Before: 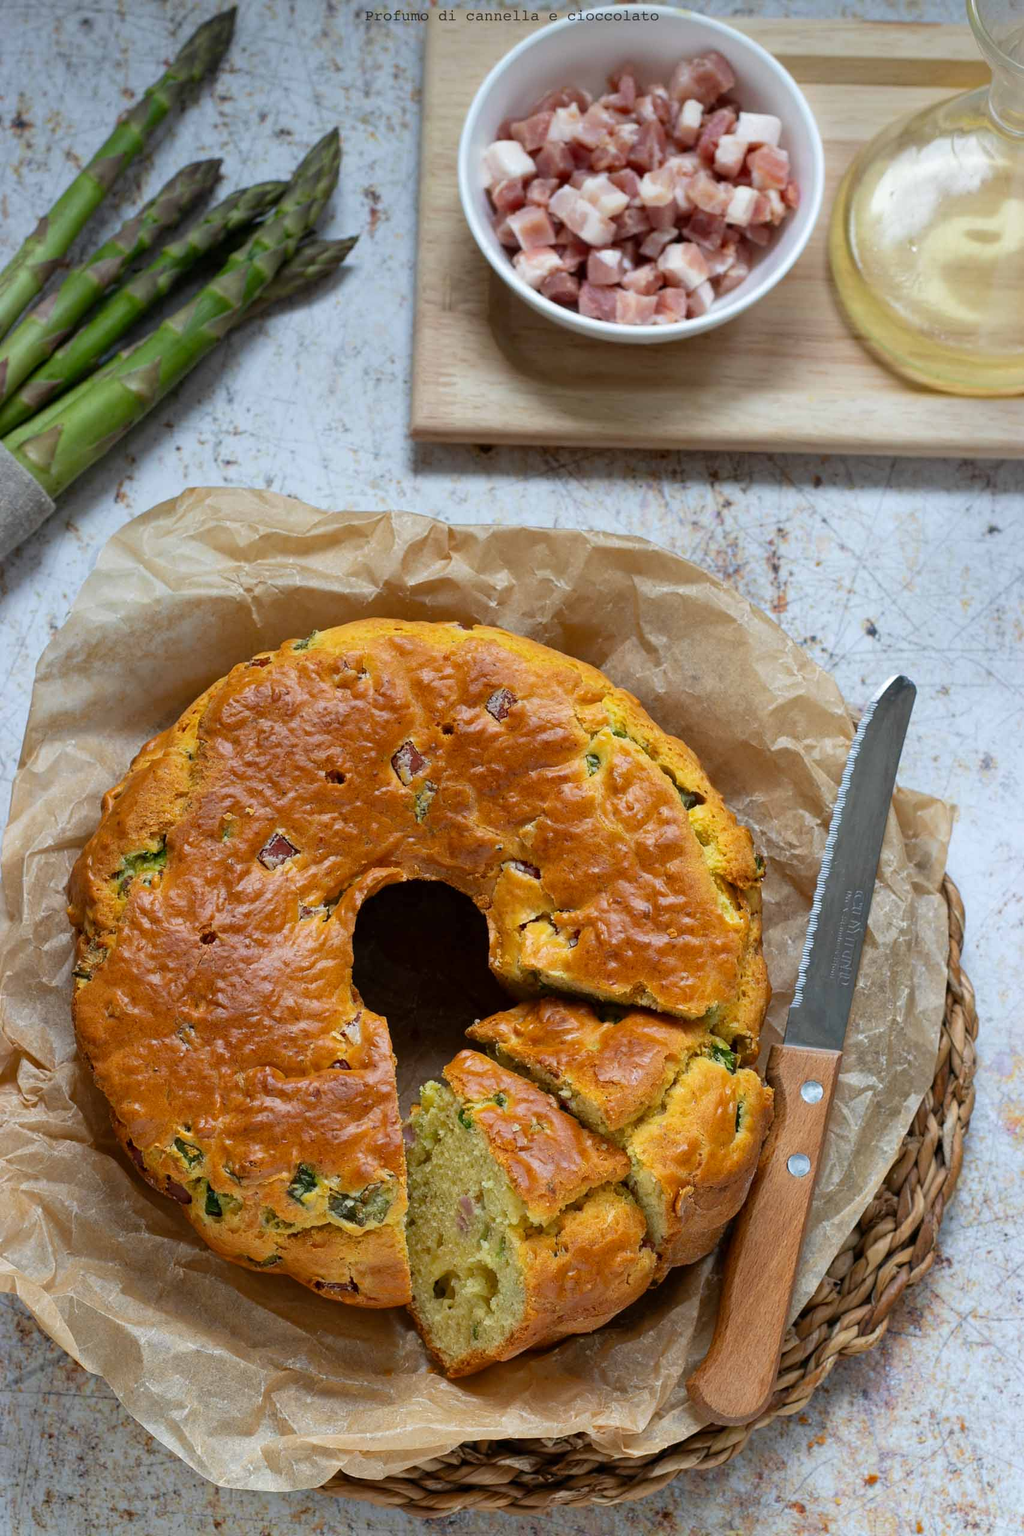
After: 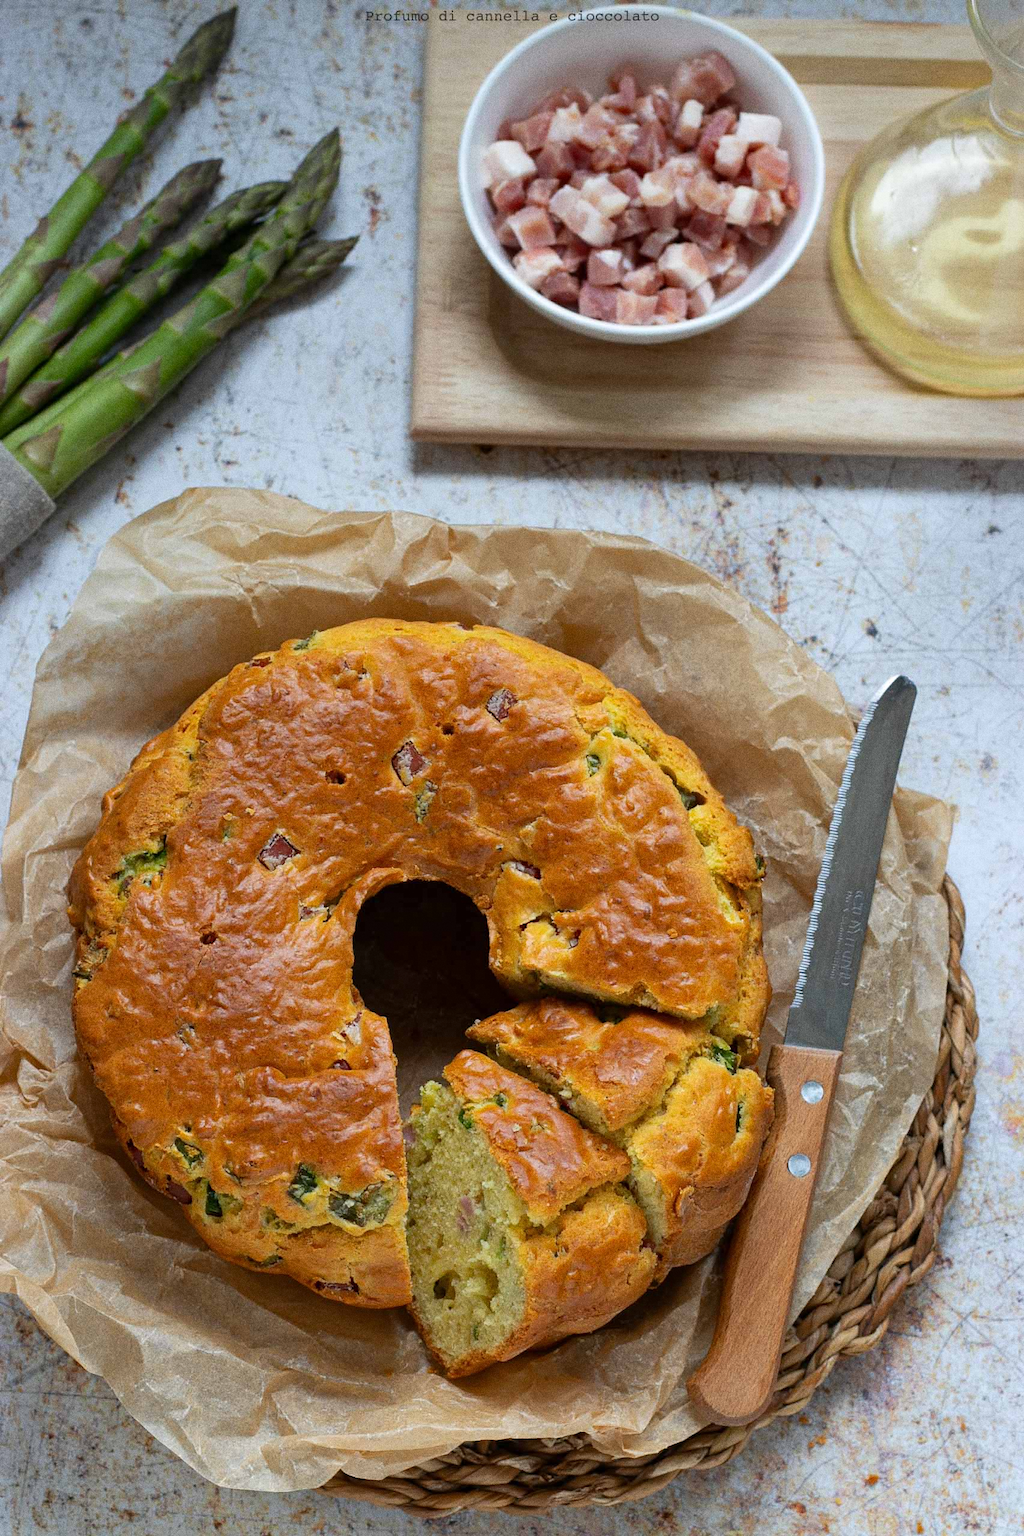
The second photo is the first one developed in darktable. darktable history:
grain: coarseness 0.09 ISO, strength 40%
tone curve: curves: ch0 [(0, 0) (0.003, 0.003) (0.011, 0.011) (0.025, 0.025) (0.044, 0.044) (0.069, 0.069) (0.1, 0.099) (0.136, 0.135) (0.177, 0.176) (0.224, 0.223) (0.277, 0.275) (0.335, 0.333) (0.399, 0.396) (0.468, 0.465) (0.543, 0.541) (0.623, 0.622) (0.709, 0.708) (0.801, 0.8) (0.898, 0.897) (1, 1)], preserve colors none
